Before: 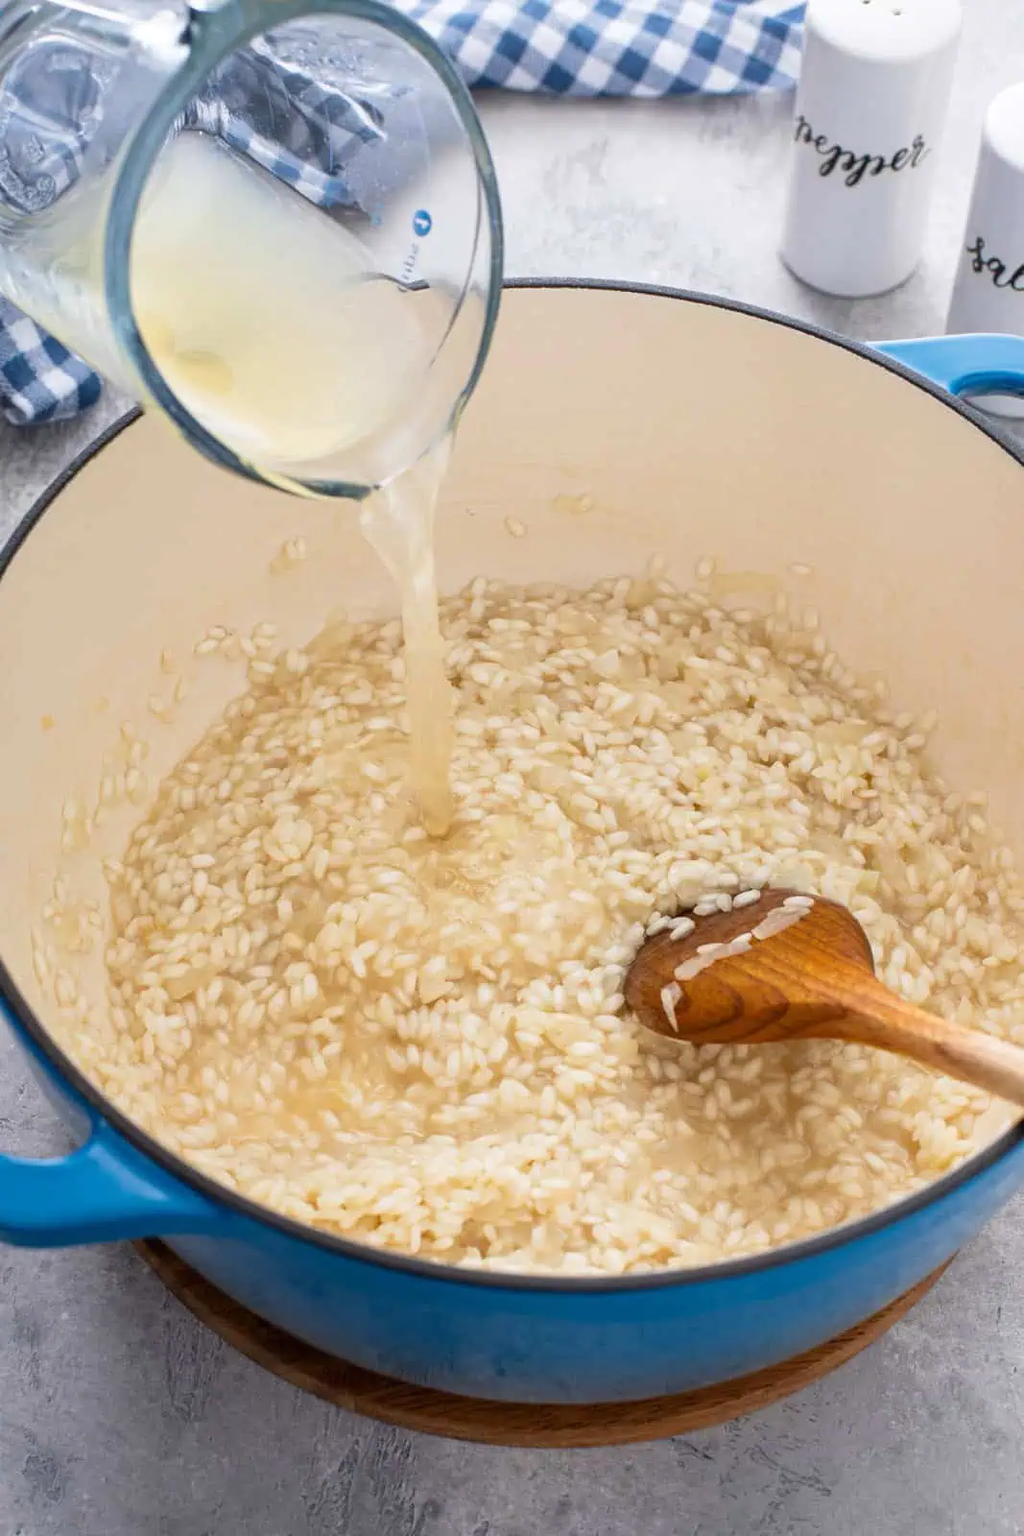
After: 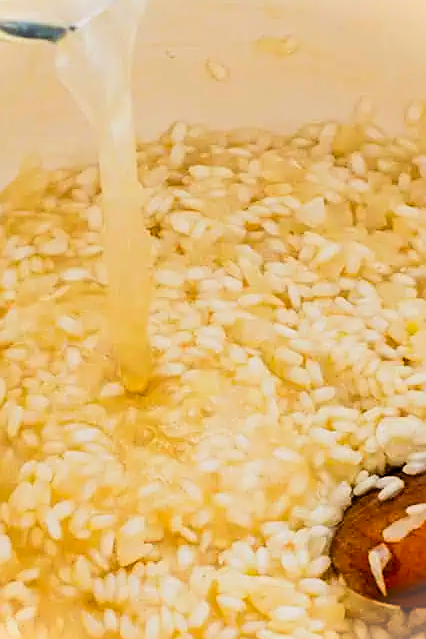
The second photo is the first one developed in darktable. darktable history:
color zones: curves: ch2 [(0, 0.5) (0.143, 0.5) (0.286, 0.489) (0.415, 0.421) (0.571, 0.5) (0.714, 0.5) (0.857, 0.5) (1, 0.5)]
filmic rgb: black relative exposure -5 EV, white relative exposure 3.5 EV, hardness 3.19, contrast 1.3, highlights saturation mix -50%
vignetting: fall-off start 100%, brightness 0.3, saturation 0
crop: left 30%, top 30%, right 30%, bottom 30%
color contrast: green-magenta contrast 1.55, blue-yellow contrast 1.83
sharpen: on, module defaults
